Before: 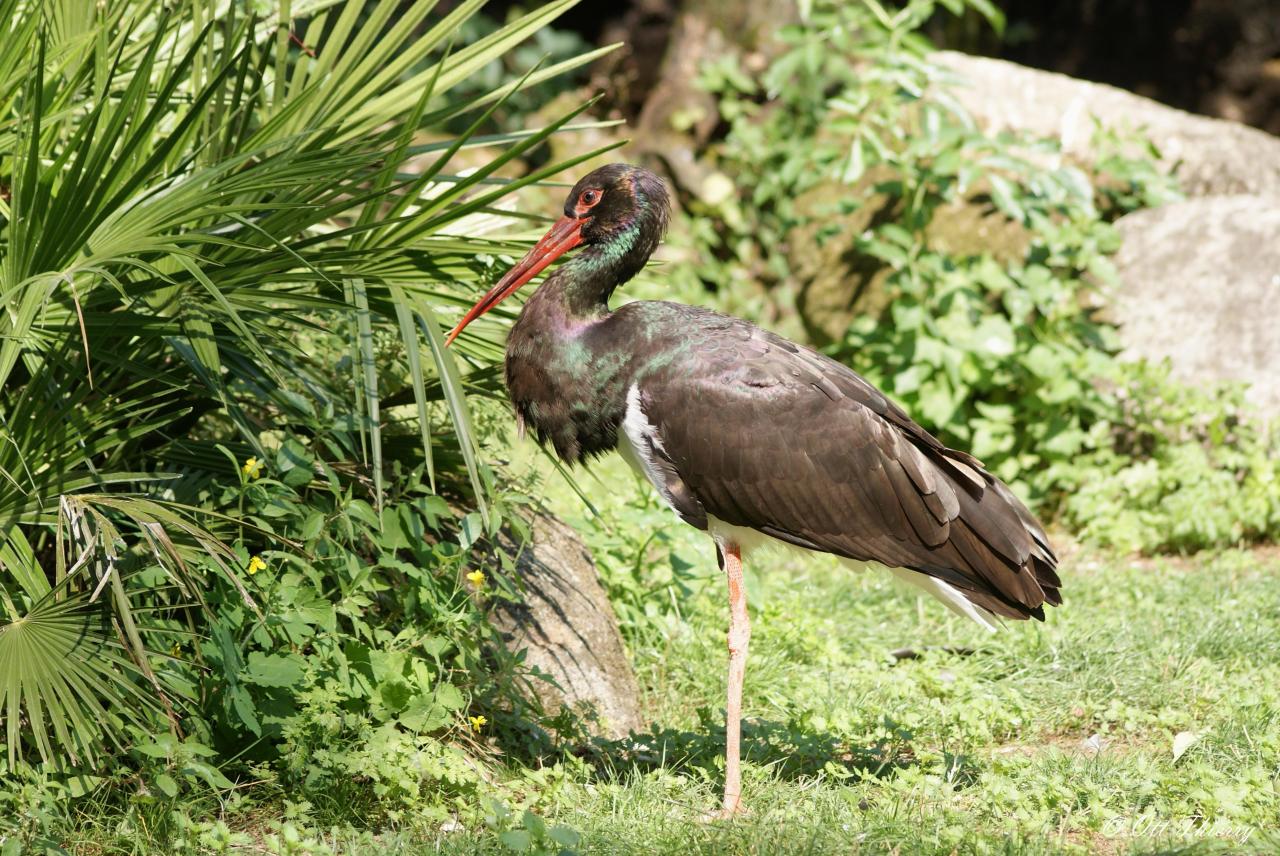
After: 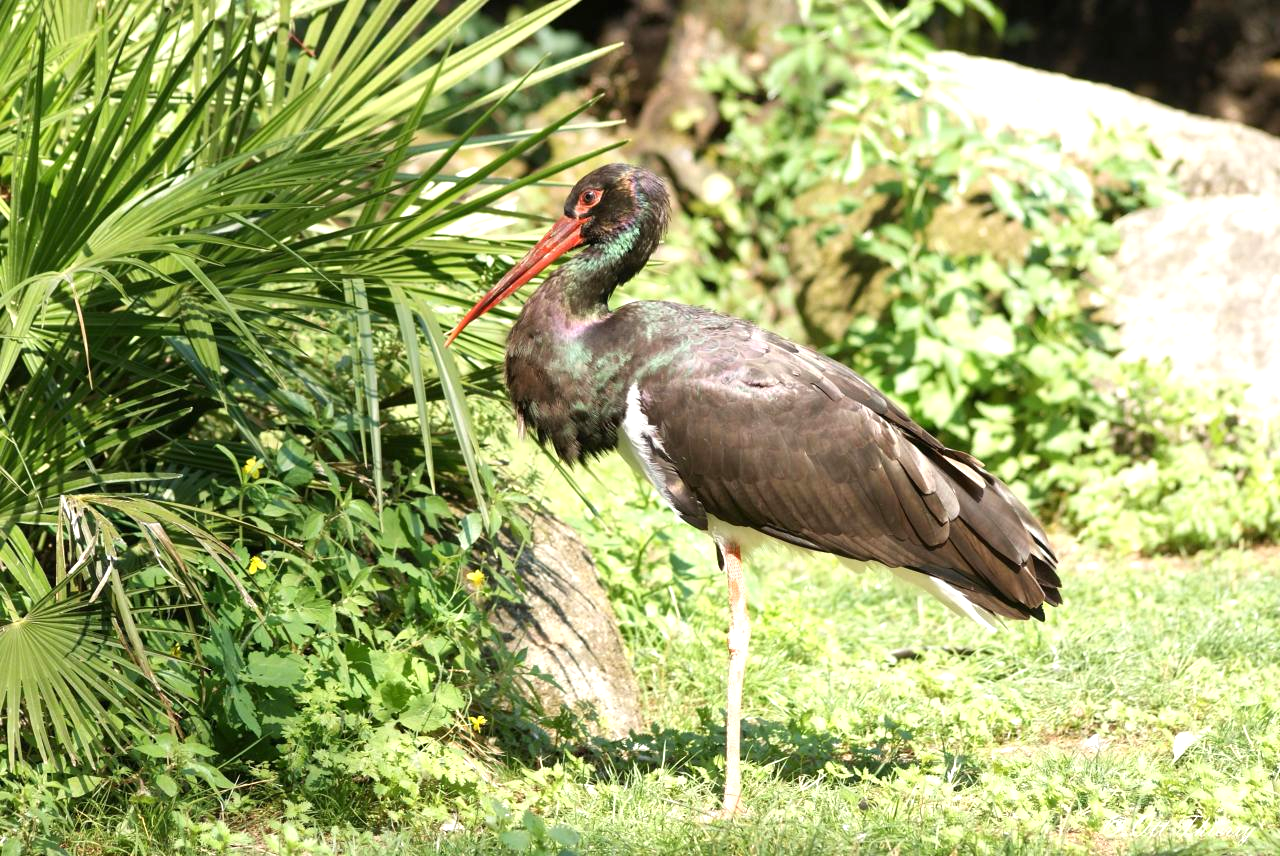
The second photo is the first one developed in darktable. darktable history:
exposure: exposure 0.558 EV, compensate highlight preservation false
